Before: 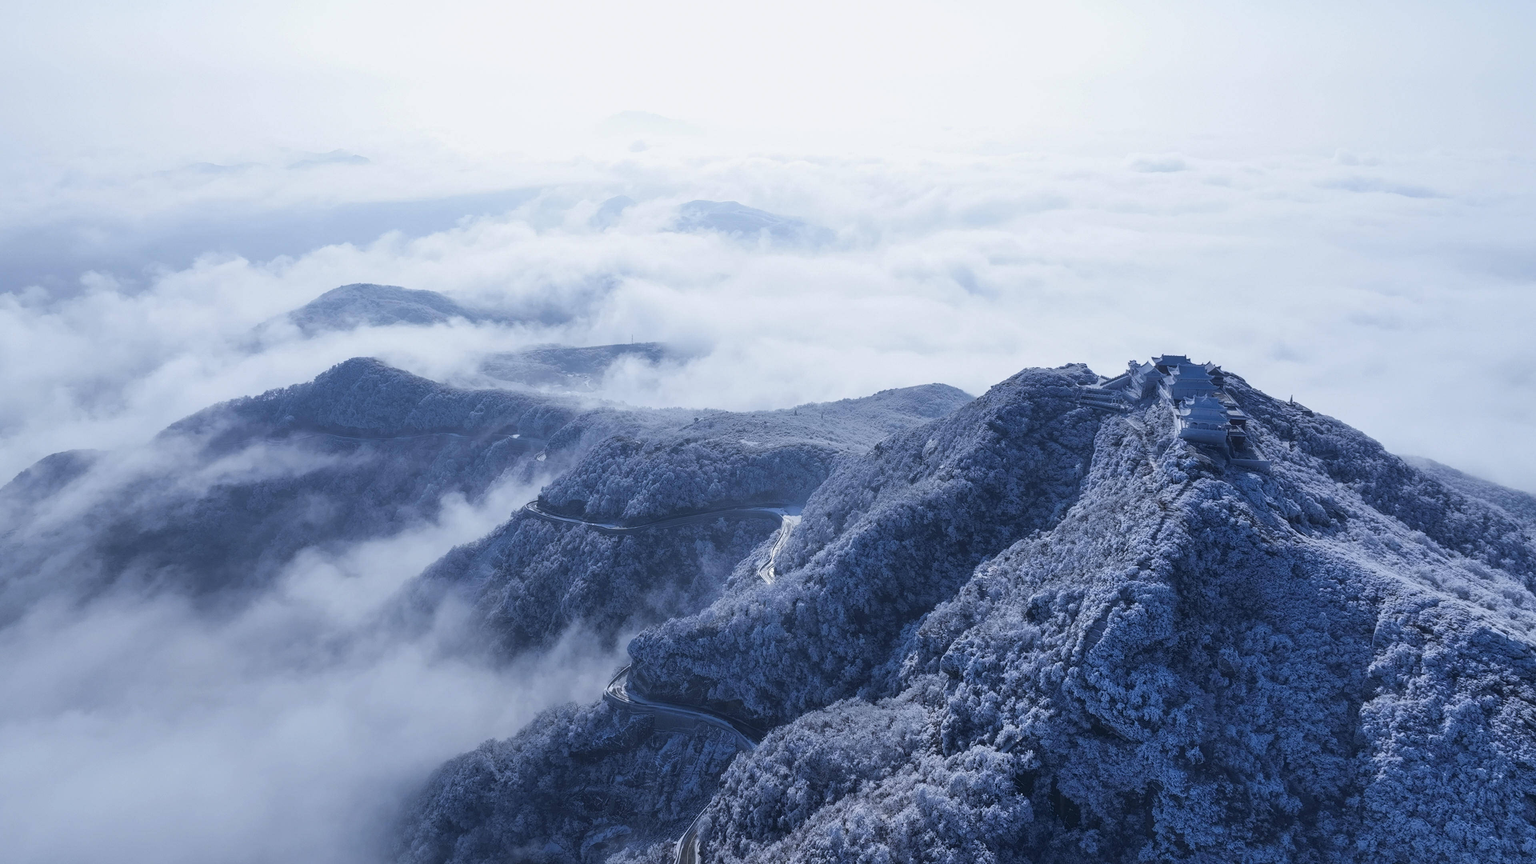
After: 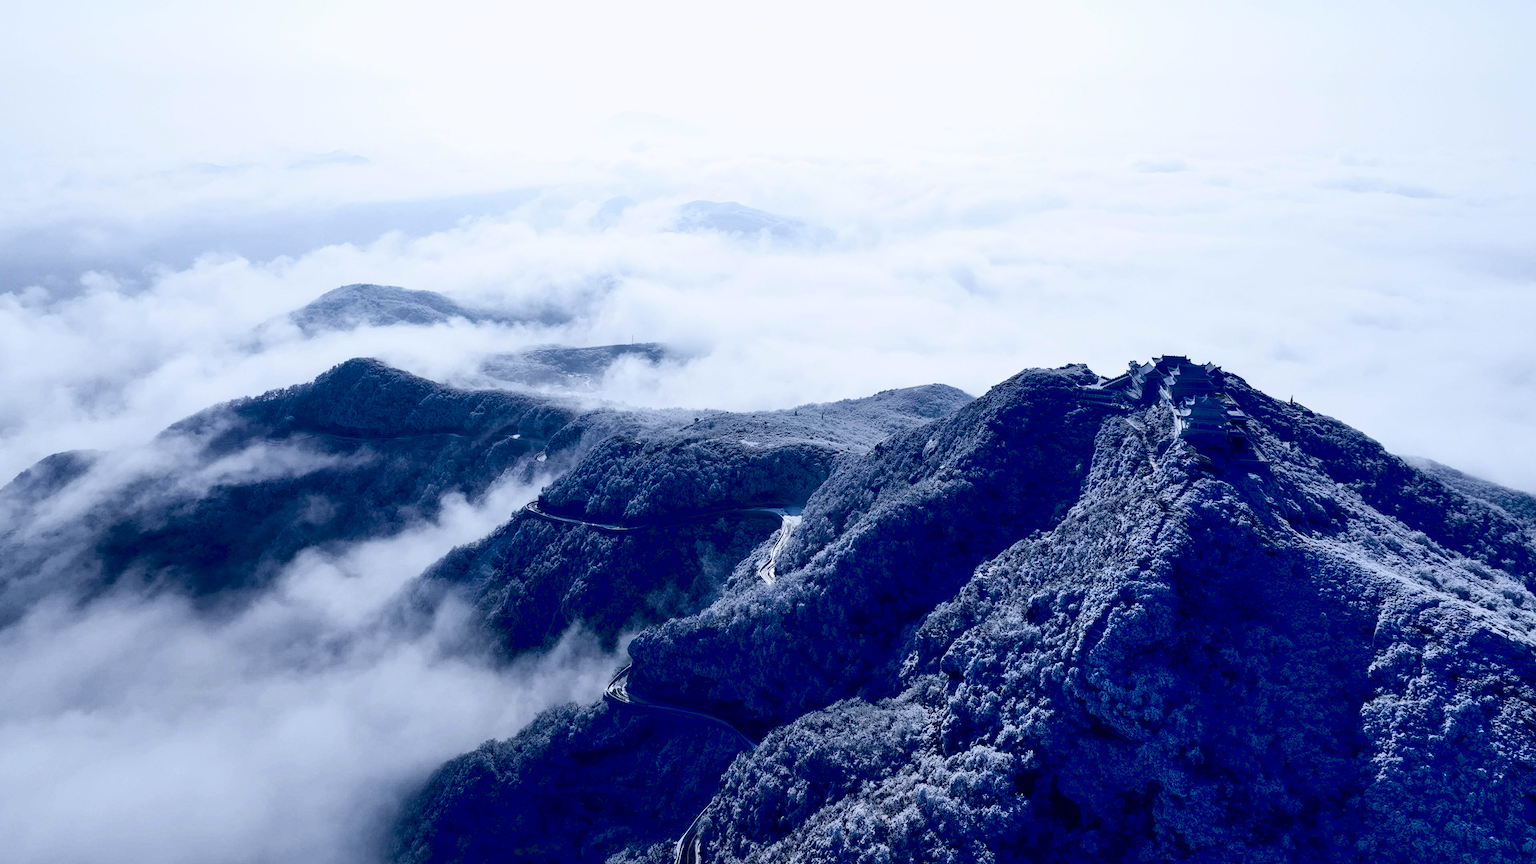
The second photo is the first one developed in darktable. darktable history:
contrast brightness saturation: contrast 0.28
exposure: black level correction 0.056, compensate highlight preservation false
